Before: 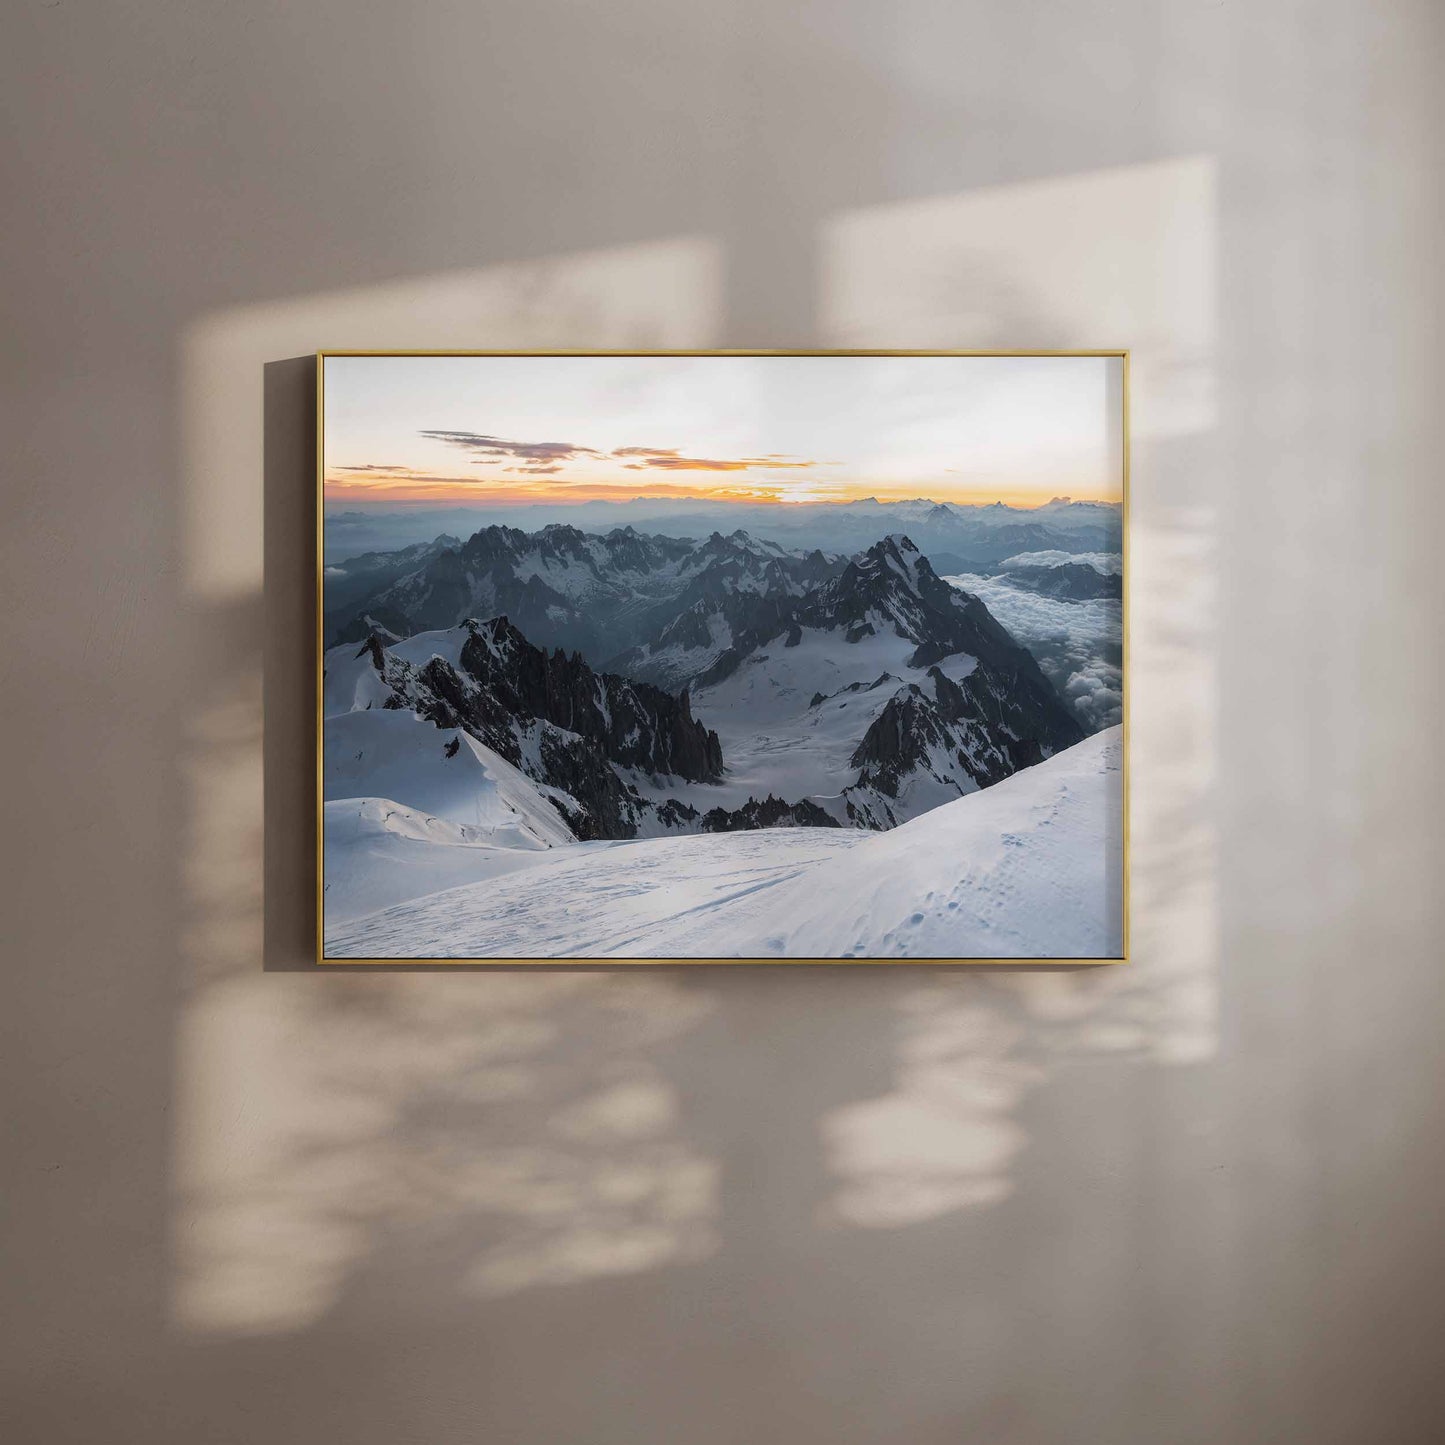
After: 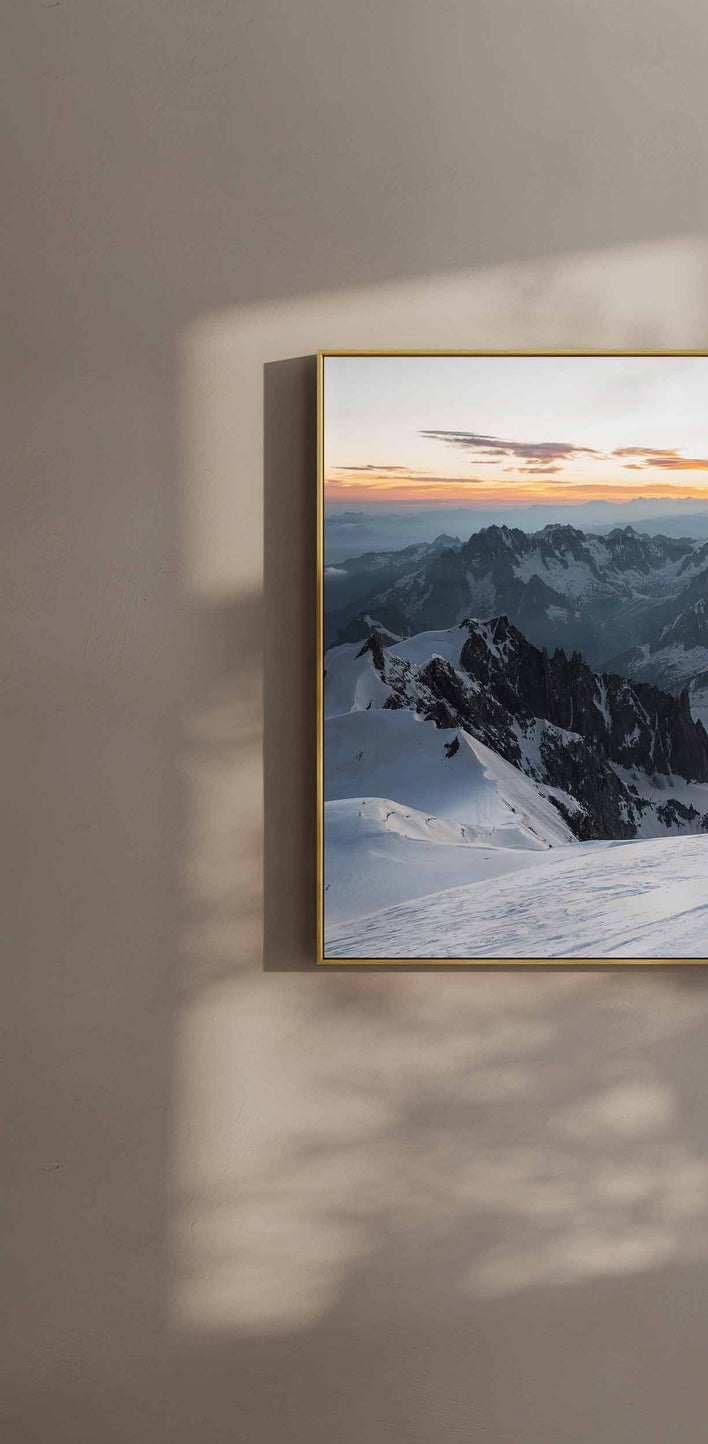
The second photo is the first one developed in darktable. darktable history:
crop and rotate: left 0.012%, top 0%, right 50.938%
